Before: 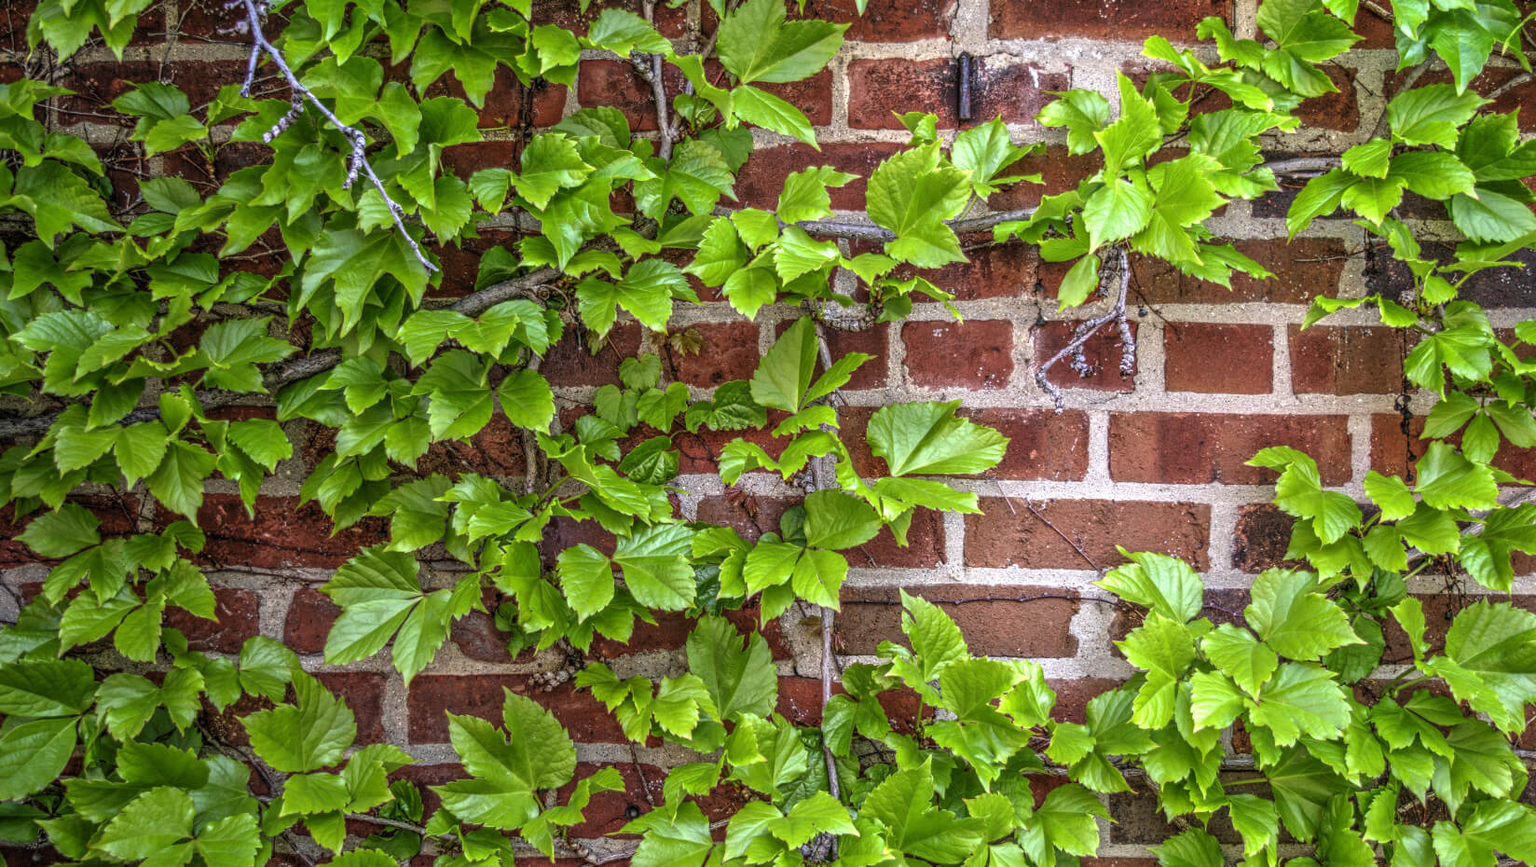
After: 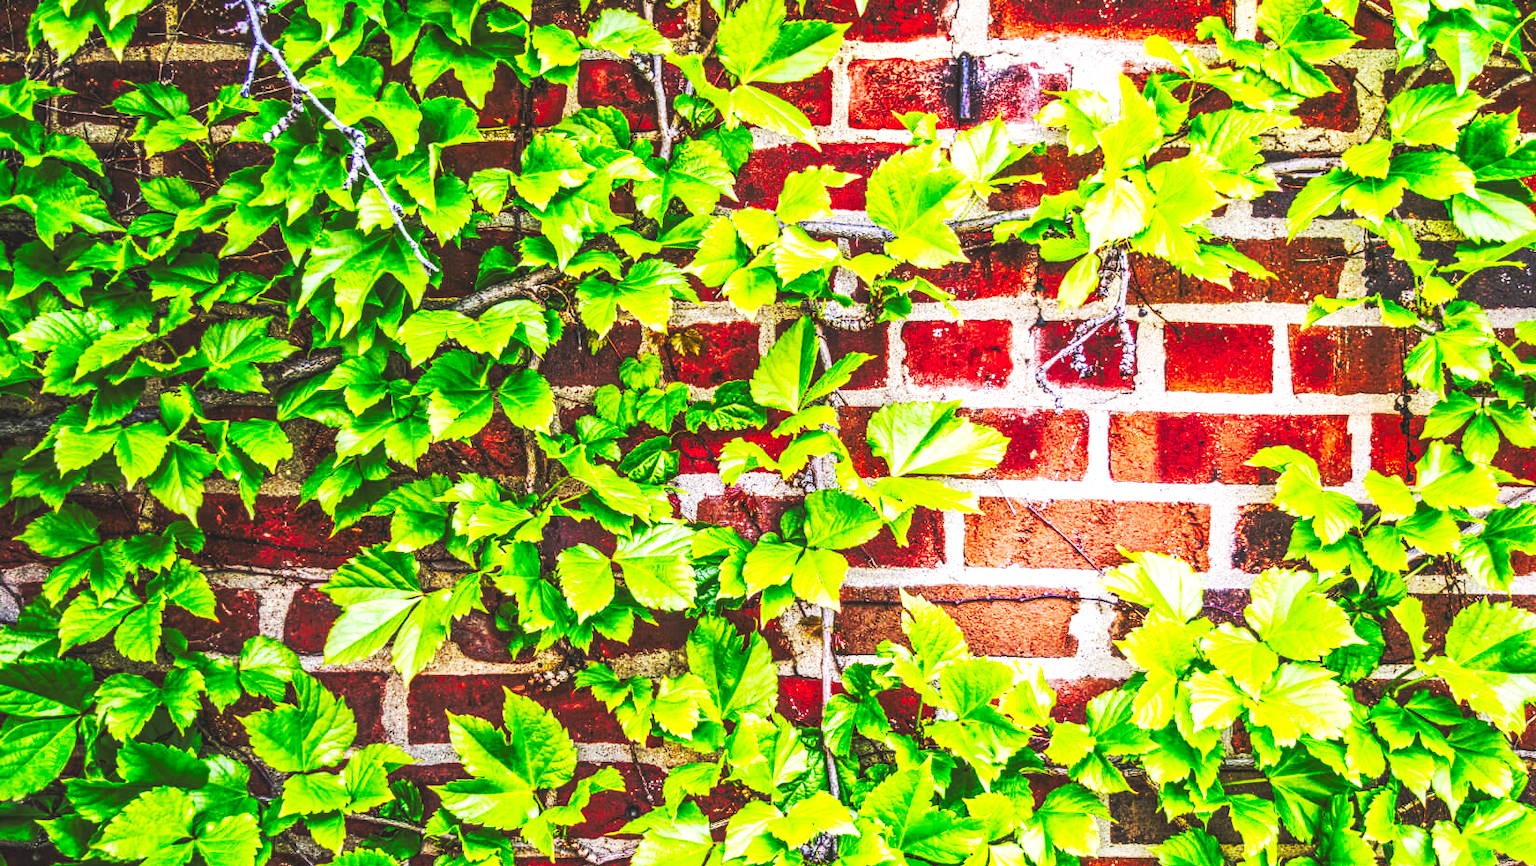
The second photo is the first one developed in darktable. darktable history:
base curve: curves: ch0 [(0, 0.015) (0.085, 0.116) (0.134, 0.298) (0.19, 0.545) (0.296, 0.764) (0.599, 0.982) (1, 1)], preserve colors none
color zones: curves: ch0 [(0, 0.613) (0.01, 0.613) (0.245, 0.448) (0.498, 0.529) (0.642, 0.665) (0.879, 0.777) (0.99, 0.613)]; ch1 [(0, 0) (0.143, 0) (0.286, 0) (0.429, 0) (0.571, 0) (0.714, 0) (0.857, 0)], mix -138.01%
local contrast: on, module defaults
